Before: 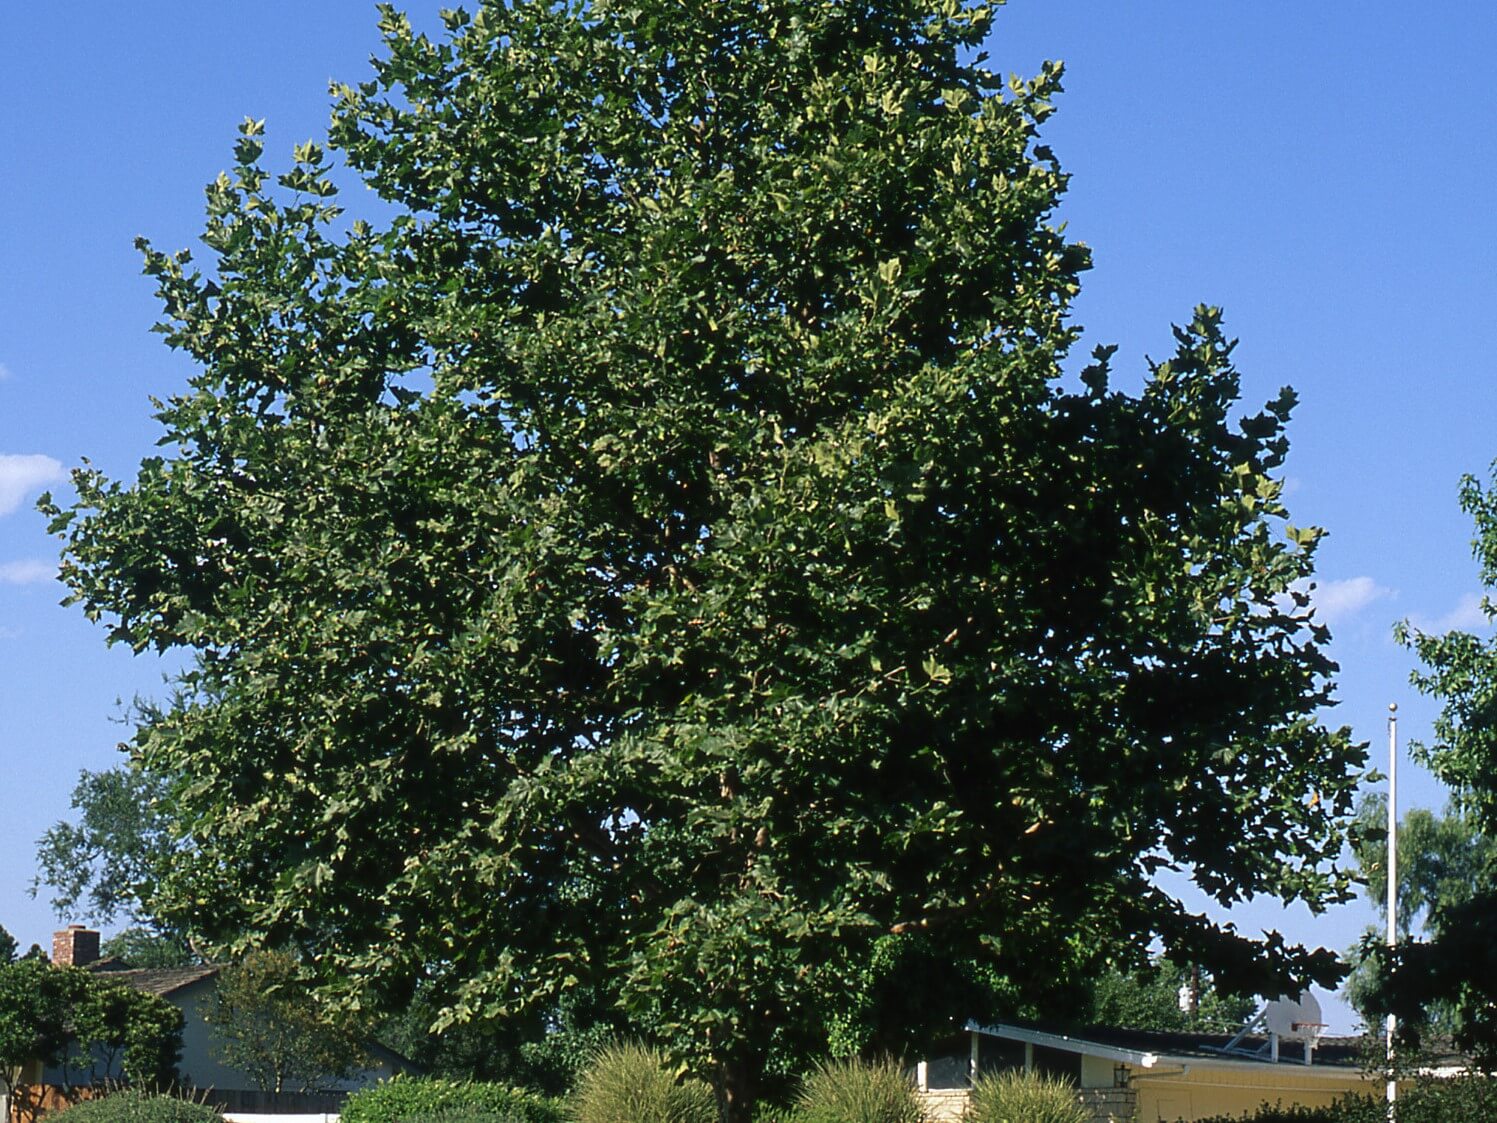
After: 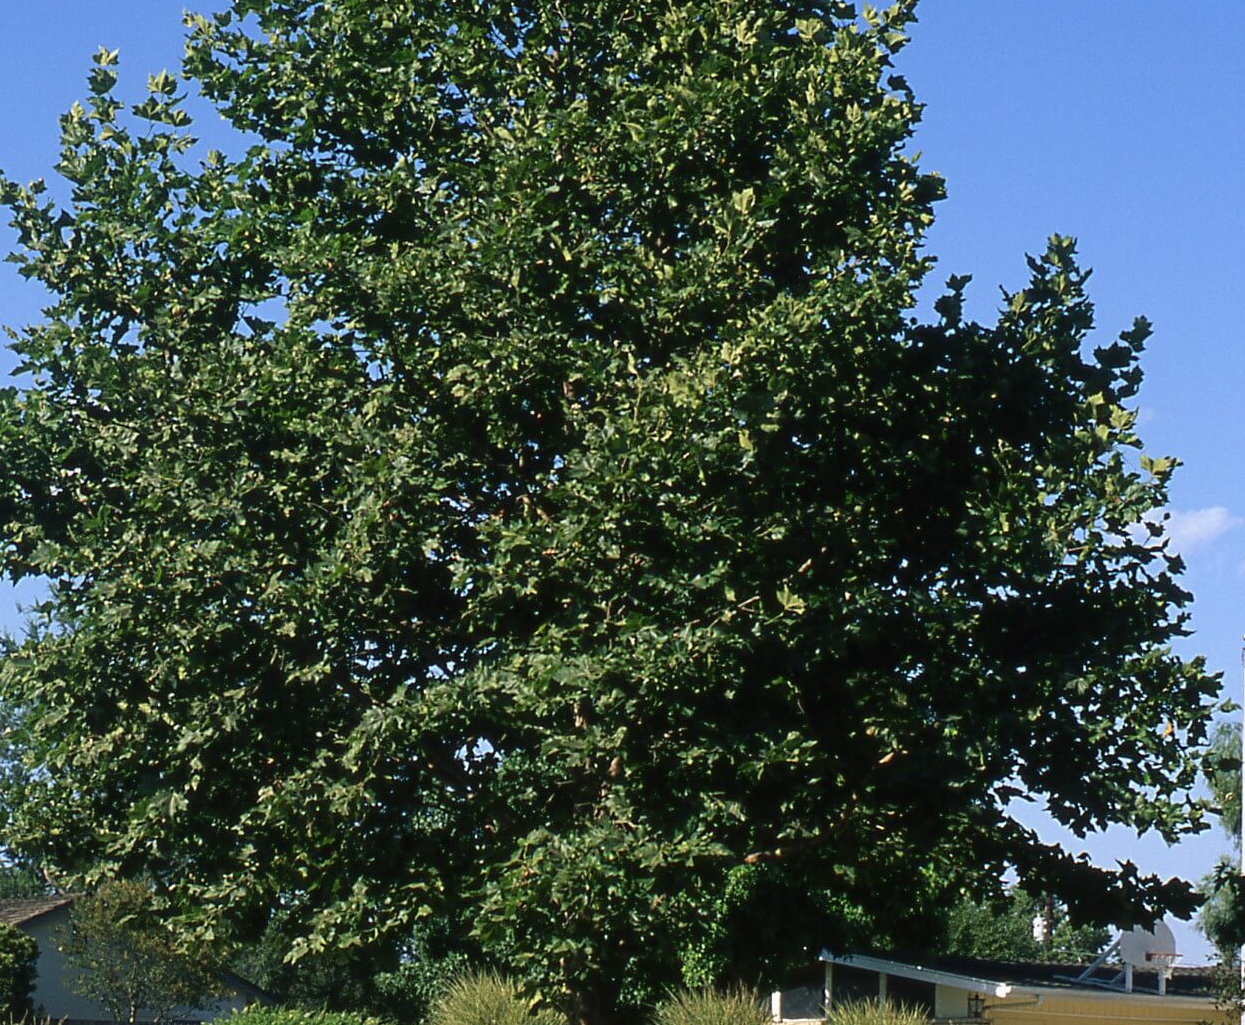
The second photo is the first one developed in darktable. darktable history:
crop: left 9.787%, top 6.238%, right 7.031%, bottom 2.403%
